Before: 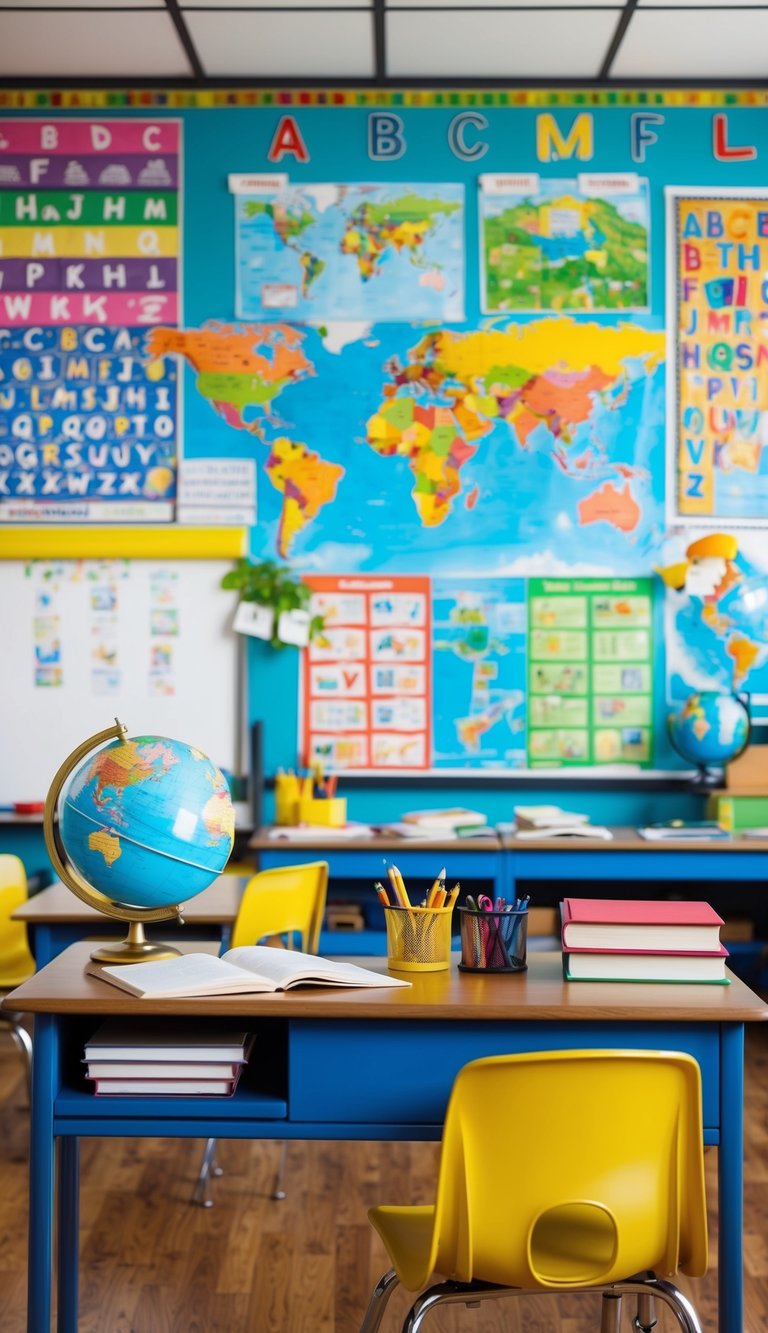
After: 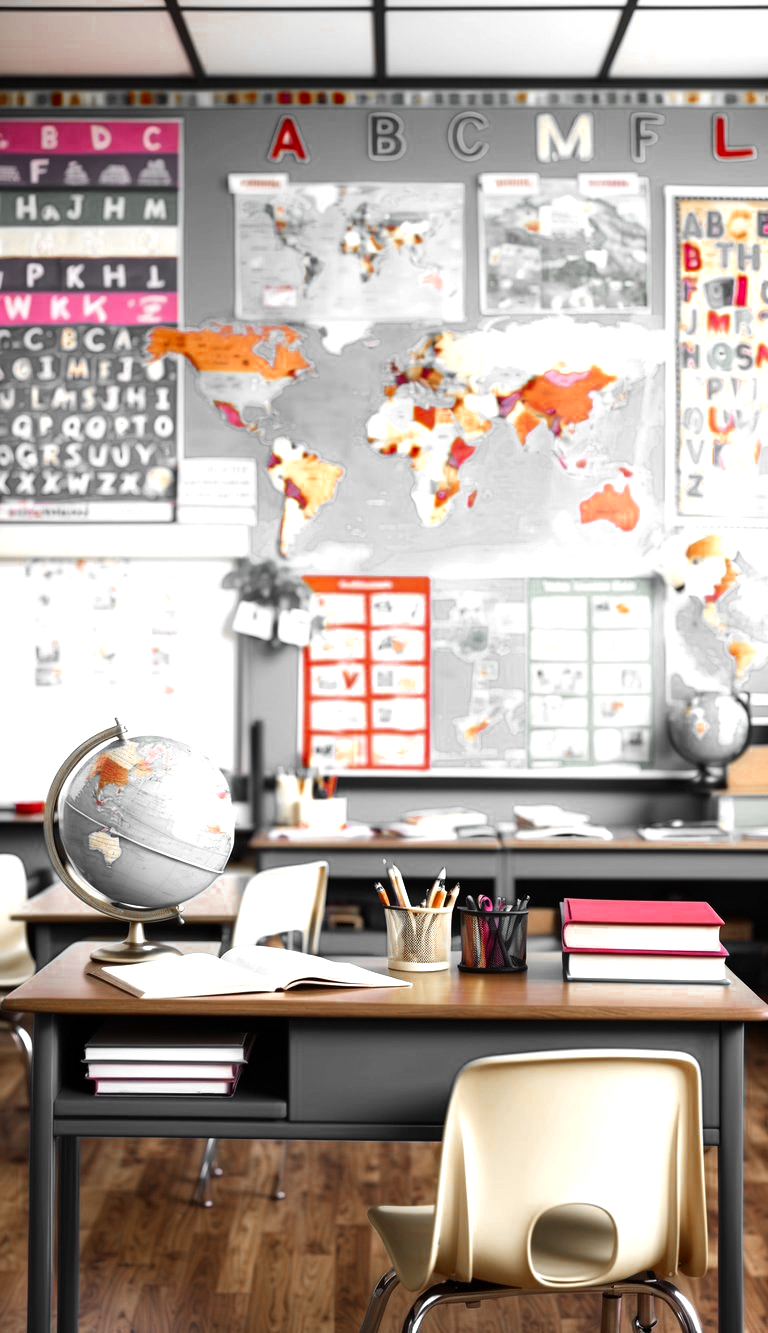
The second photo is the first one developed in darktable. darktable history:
color zones: curves: ch0 [(0, 0.497) (0.096, 0.361) (0.221, 0.538) (0.429, 0.5) (0.571, 0.5) (0.714, 0.5) (0.857, 0.5) (1, 0.497)]; ch1 [(0, 0.5) (0.143, 0.5) (0.257, -0.002) (0.429, 0.04) (0.571, -0.001) (0.714, -0.015) (0.857, 0.024) (1, 0.5)]
exposure: exposure 0.081 EV, compensate highlight preservation false
tone equalizer: -8 EV -0.75 EV, -7 EV -0.7 EV, -6 EV -0.6 EV, -5 EV -0.4 EV, -3 EV 0.4 EV, -2 EV 0.6 EV, -1 EV 0.7 EV, +0 EV 0.75 EV, edges refinement/feathering 500, mask exposure compensation -1.57 EV, preserve details no
